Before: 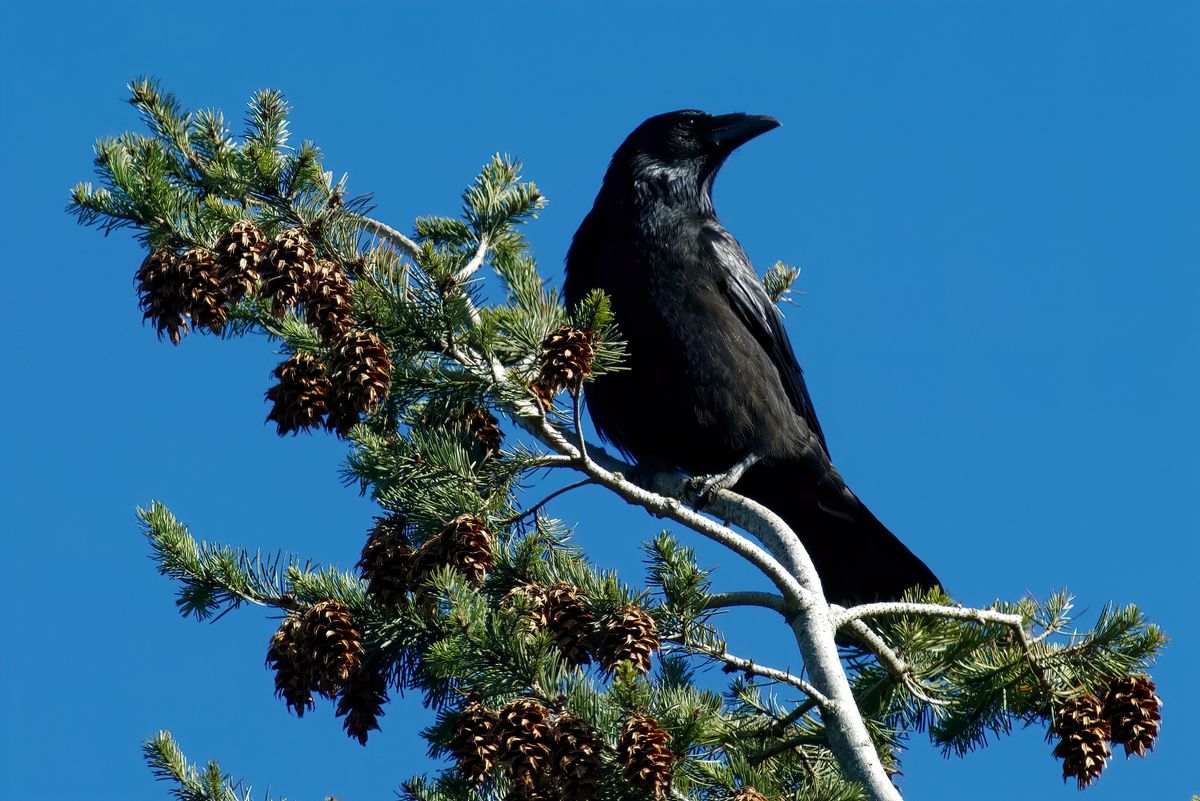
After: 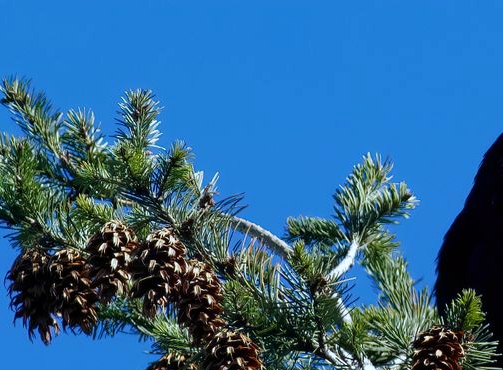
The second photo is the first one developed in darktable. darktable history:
white balance: red 0.926, green 1.003, blue 1.133
crop and rotate: left 10.817%, top 0.062%, right 47.194%, bottom 53.626%
